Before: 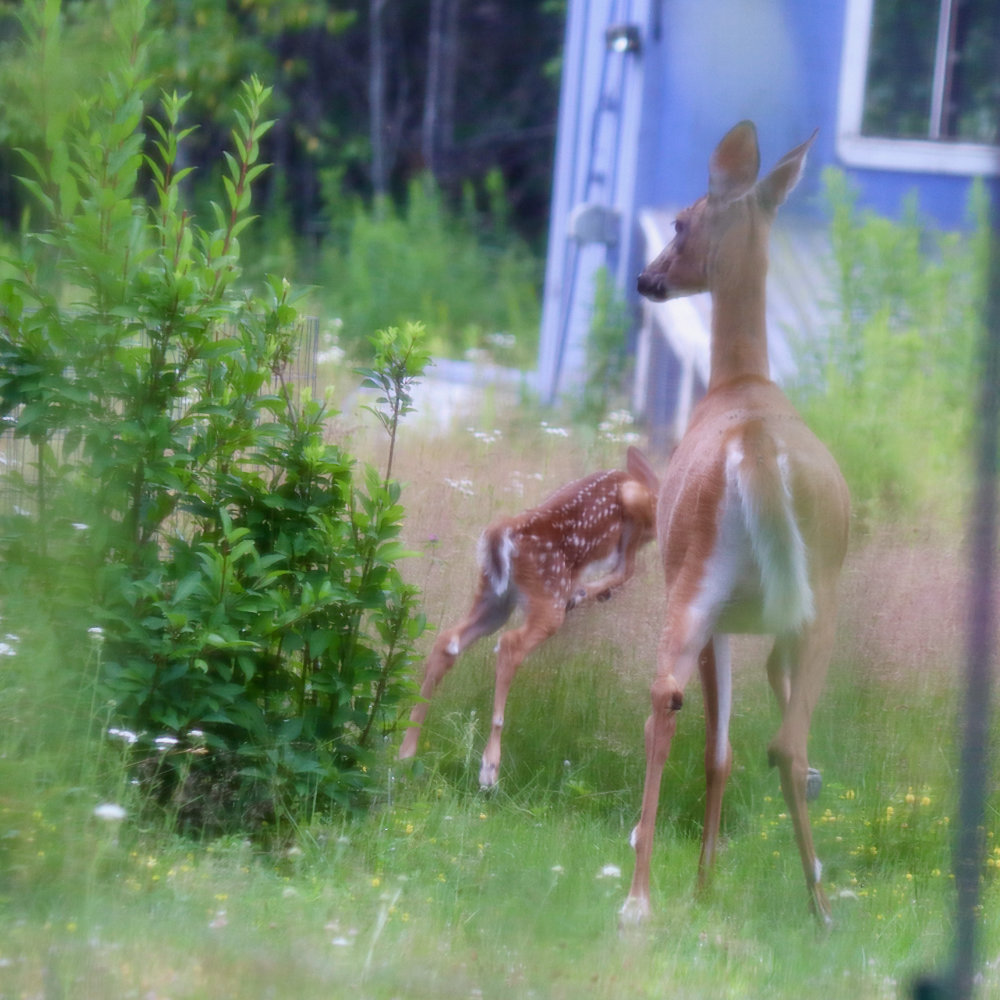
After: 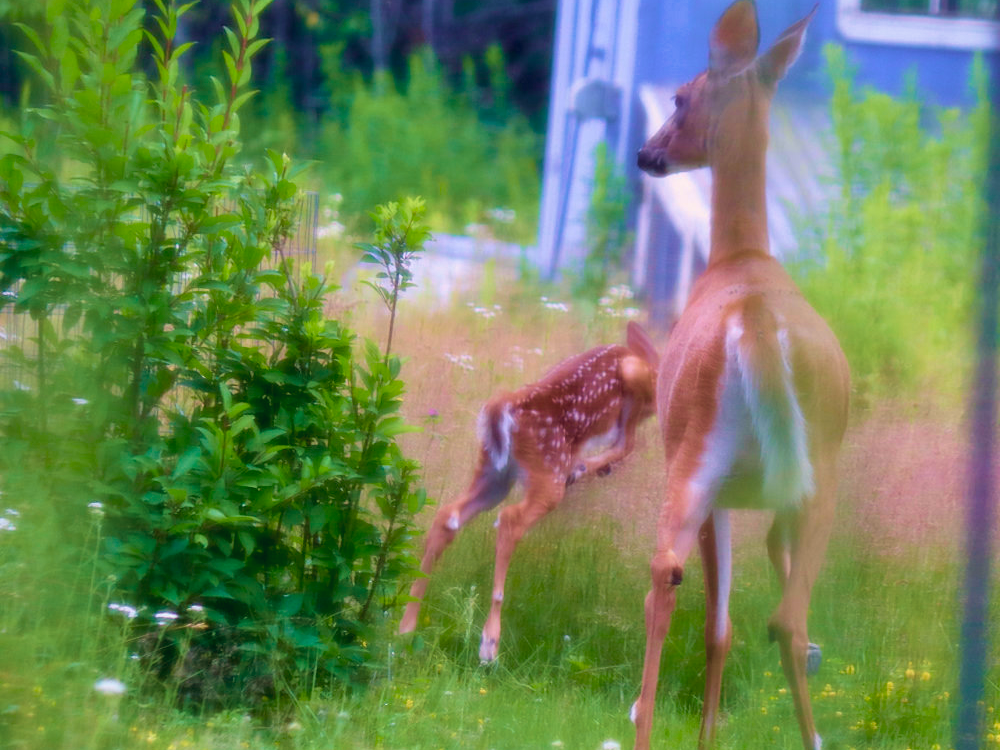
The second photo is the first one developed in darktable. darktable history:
color balance rgb: shadows lift › hue 87.51°, highlights gain › chroma 1.62%, highlights gain › hue 55.1°, global offset › chroma 0.06%, global offset › hue 253.66°, linear chroma grading › global chroma 0.5%
crop and rotate: top 12.5%, bottom 12.5%
velvia: strength 56%
color balance: output saturation 120%
